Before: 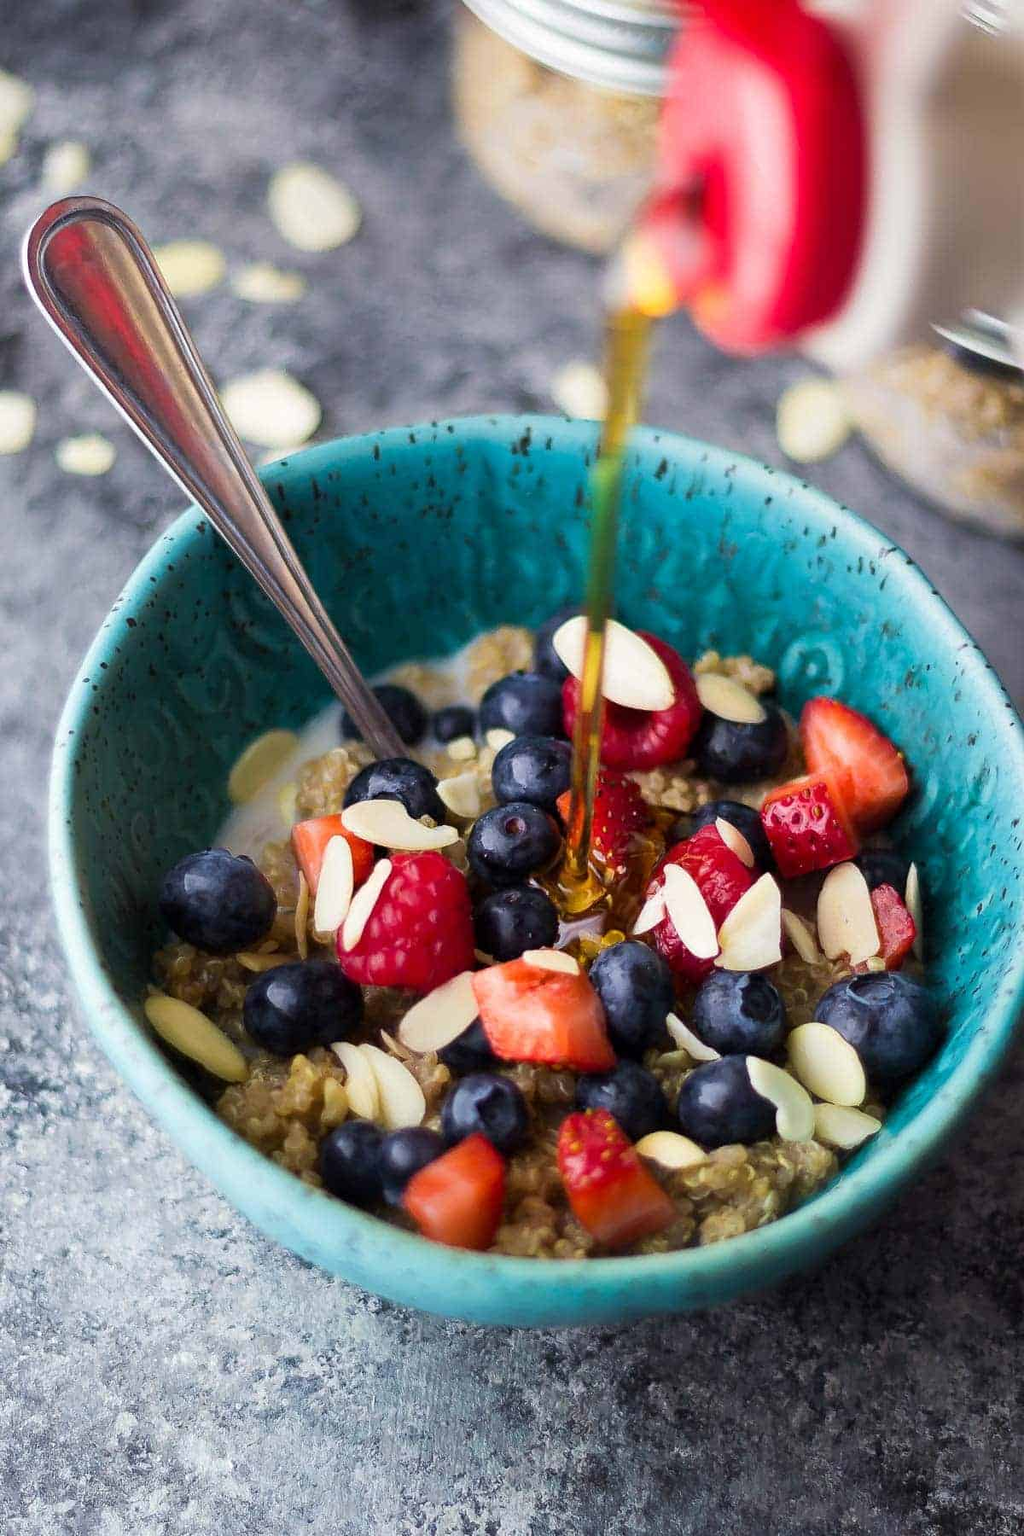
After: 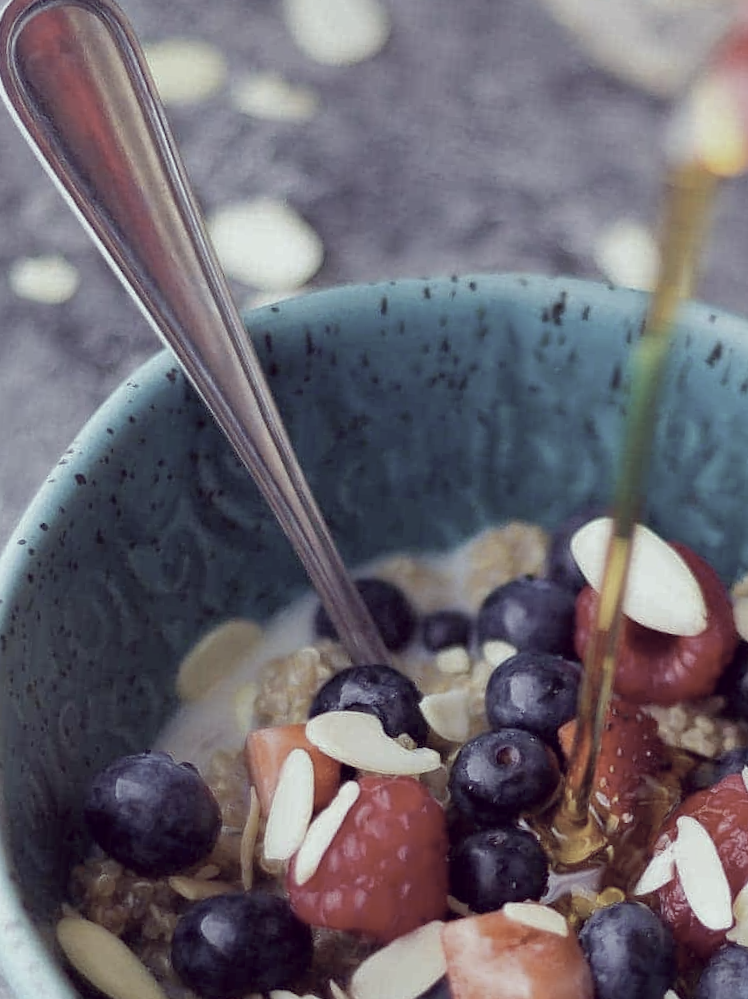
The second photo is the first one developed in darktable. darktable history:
white balance: red 1.042, blue 1.17
crop and rotate: angle -4.99°, left 2.122%, top 6.945%, right 27.566%, bottom 30.519%
tone equalizer: -8 EV 0.25 EV, -7 EV 0.417 EV, -6 EV 0.417 EV, -5 EV 0.25 EV, -3 EV -0.25 EV, -2 EV -0.417 EV, -1 EV -0.417 EV, +0 EV -0.25 EV, edges refinement/feathering 500, mask exposure compensation -1.57 EV, preserve details guided filter
color correction: highlights a* -20.17, highlights b* 20.27, shadows a* 20.03, shadows b* -20.46, saturation 0.43
